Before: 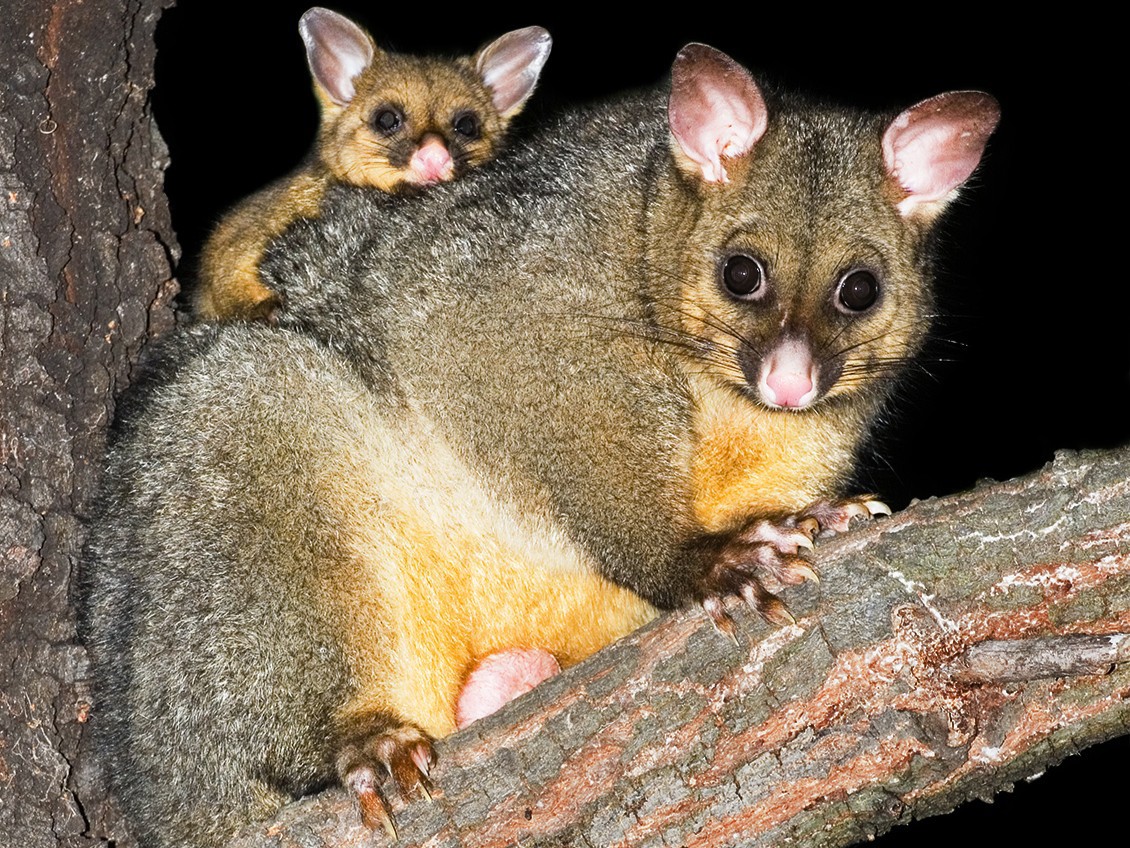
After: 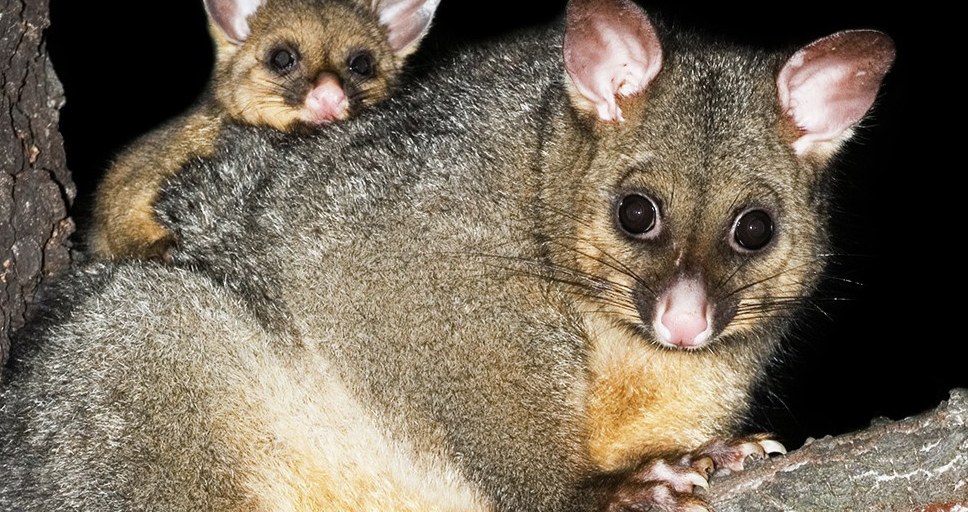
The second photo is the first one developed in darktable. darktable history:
color zones: curves: ch0 [(0, 0.5) (0.125, 0.4) (0.25, 0.5) (0.375, 0.4) (0.5, 0.4) (0.625, 0.35) (0.75, 0.35) (0.875, 0.5)]; ch1 [(0, 0.35) (0.125, 0.45) (0.25, 0.35) (0.375, 0.35) (0.5, 0.35) (0.625, 0.35) (0.75, 0.45) (0.875, 0.35)]; ch2 [(0, 0.6) (0.125, 0.5) (0.25, 0.5) (0.375, 0.6) (0.5, 0.6) (0.625, 0.5) (0.75, 0.5) (0.875, 0.5)]
crop and rotate: left 9.345%, top 7.22%, right 4.982%, bottom 32.331%
